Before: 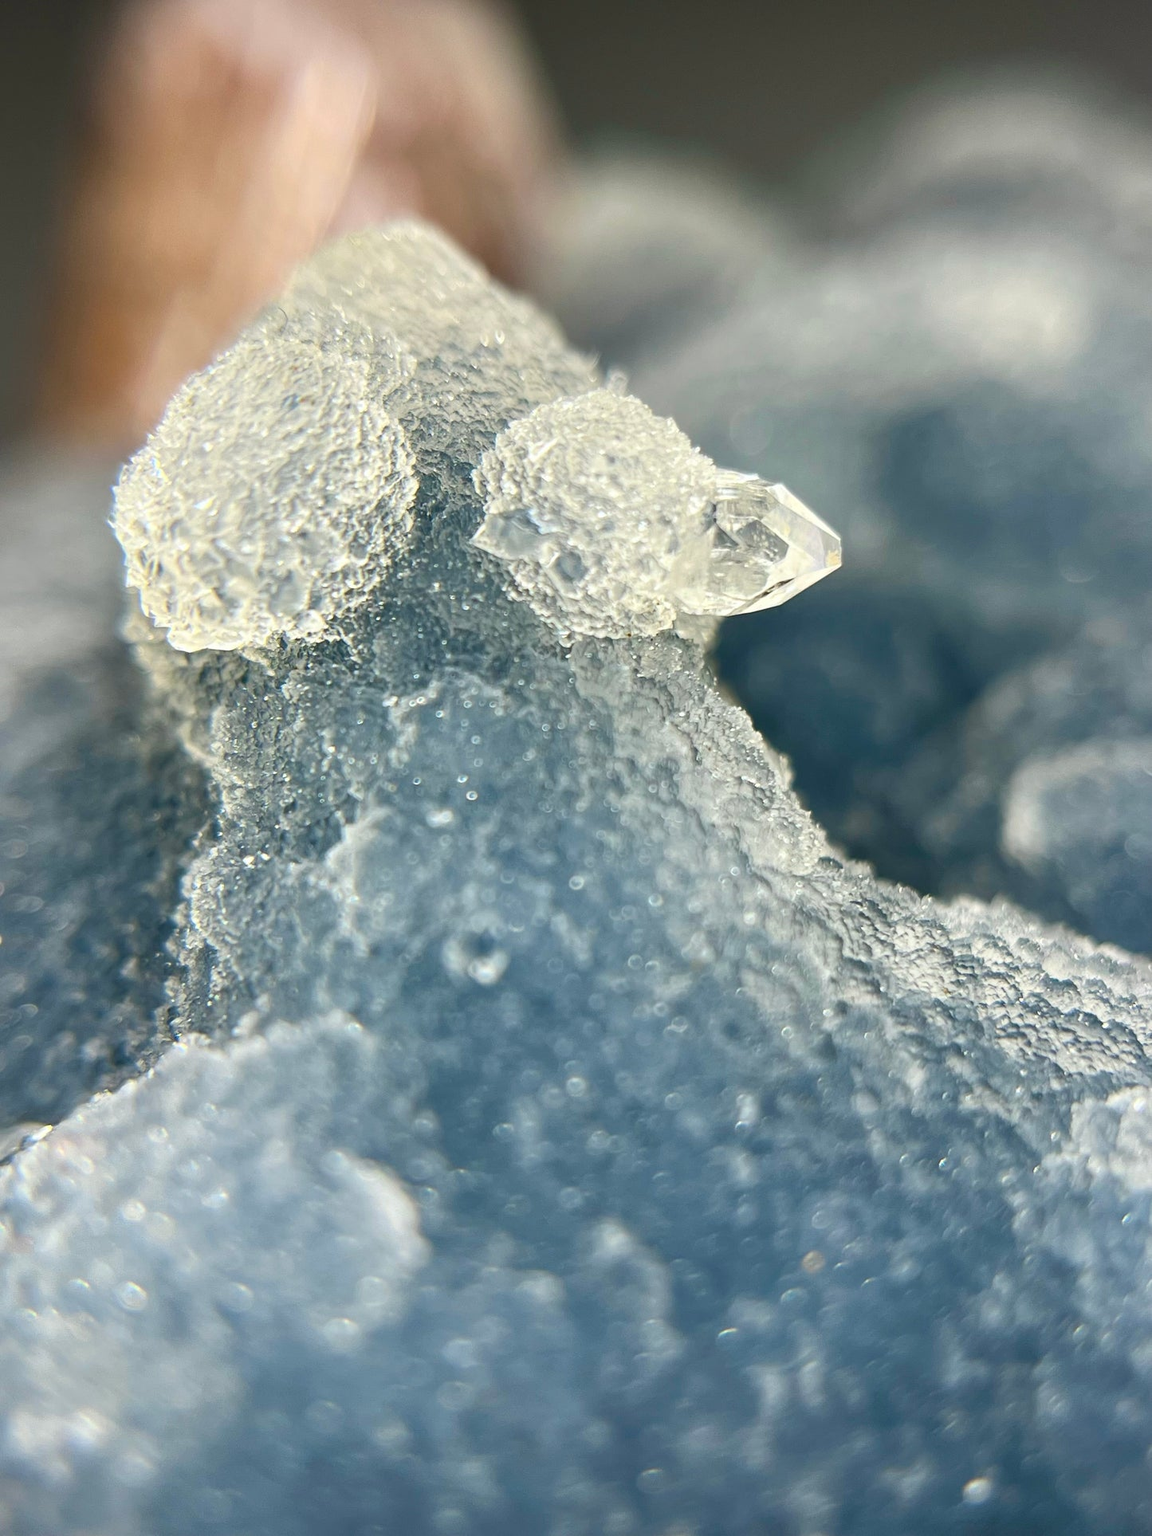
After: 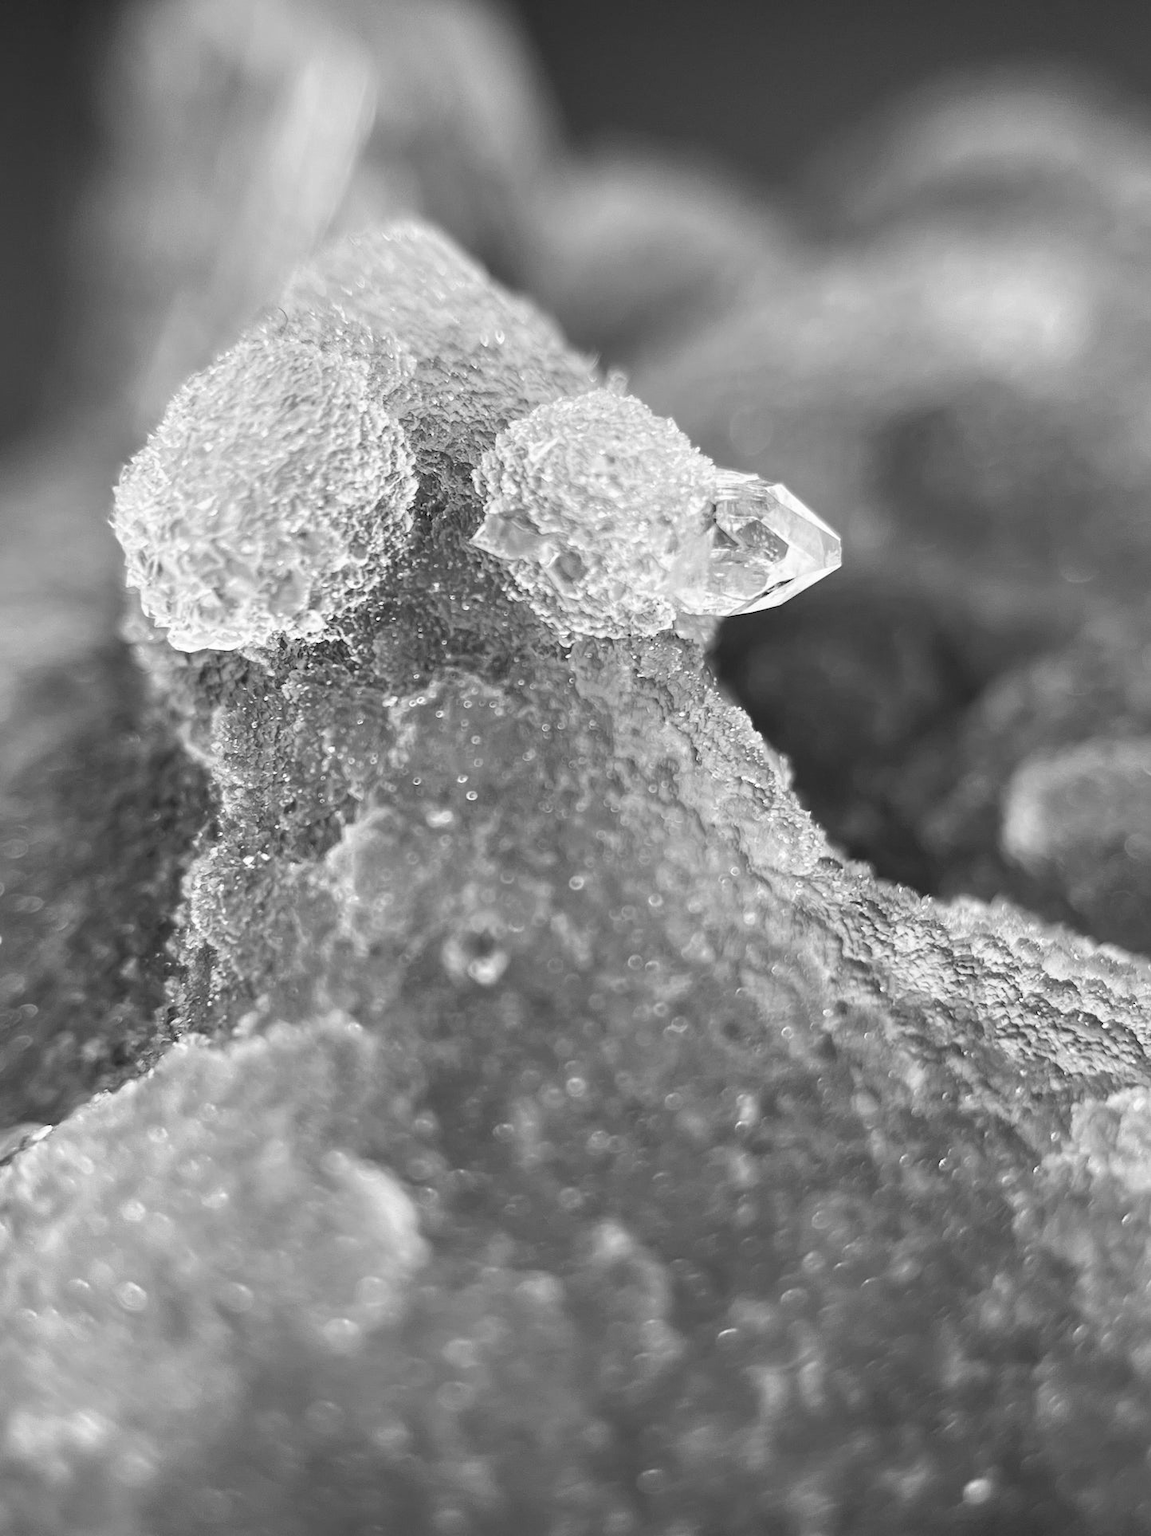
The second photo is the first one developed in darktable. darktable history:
monochrome: a 30.25, b 92.03
contrast equalizer: octaves 7, y [[0.6 ×6], [0.55 ×6], [0 ×6], [0 ×6], [0 ×6]], mix 0.29
